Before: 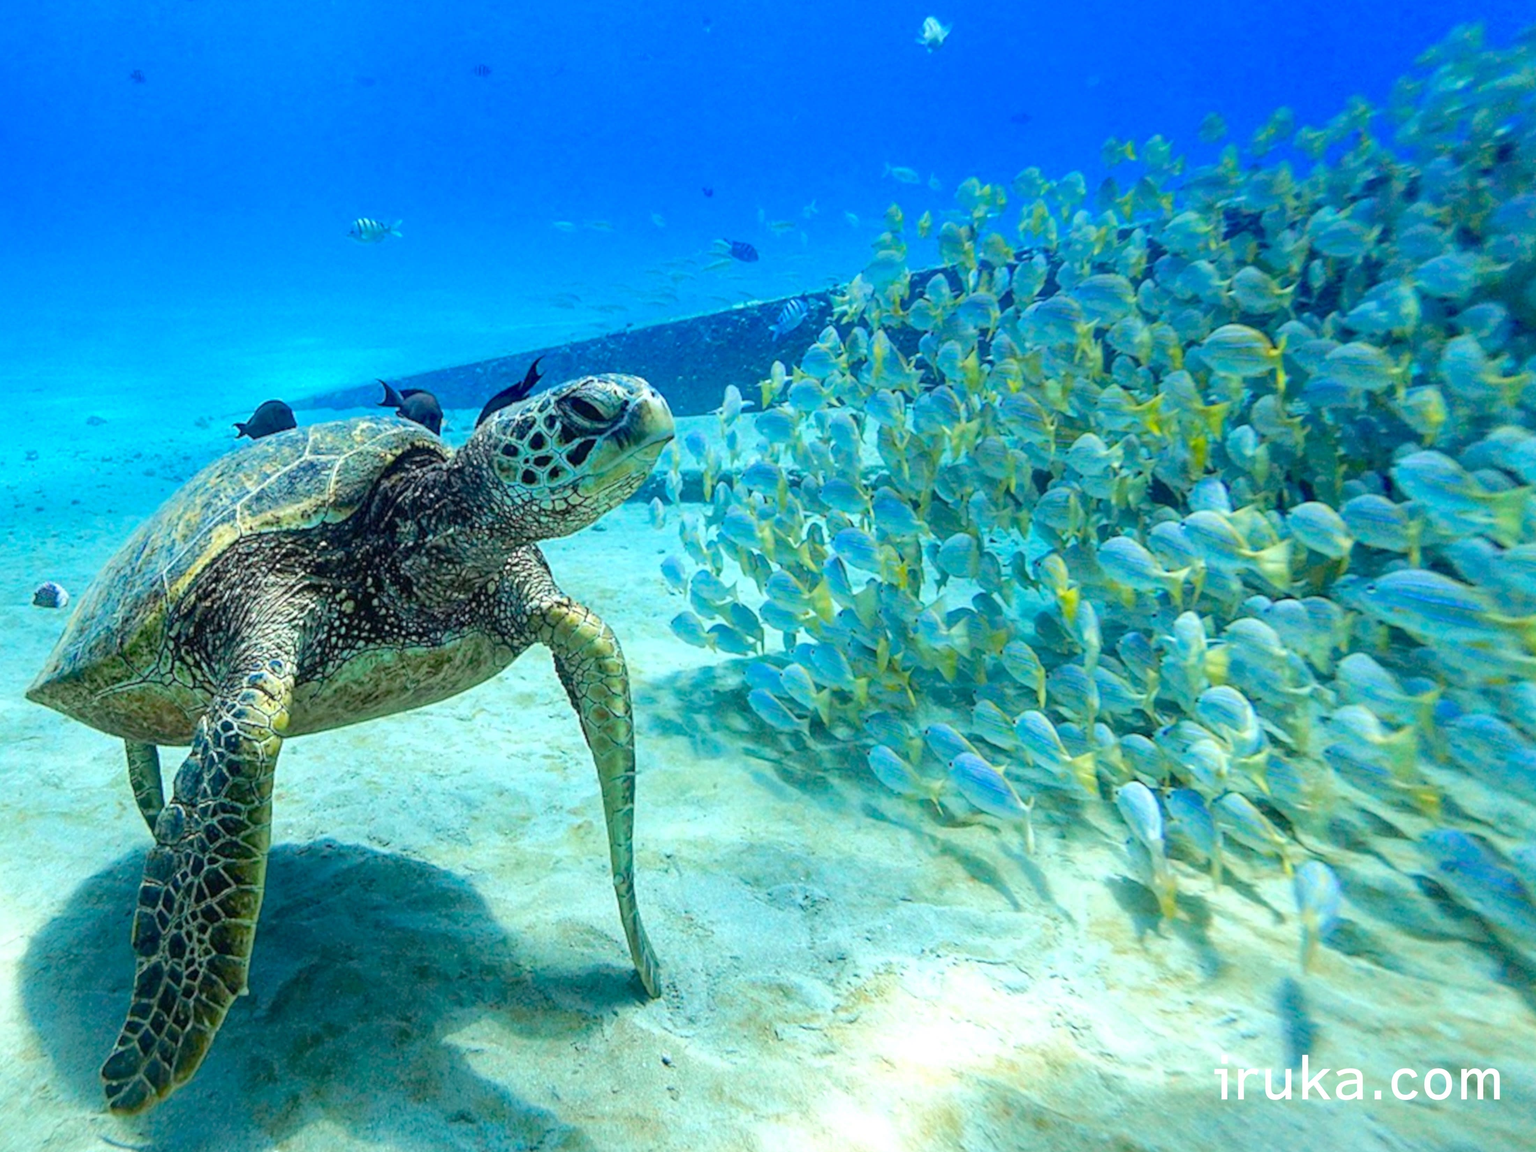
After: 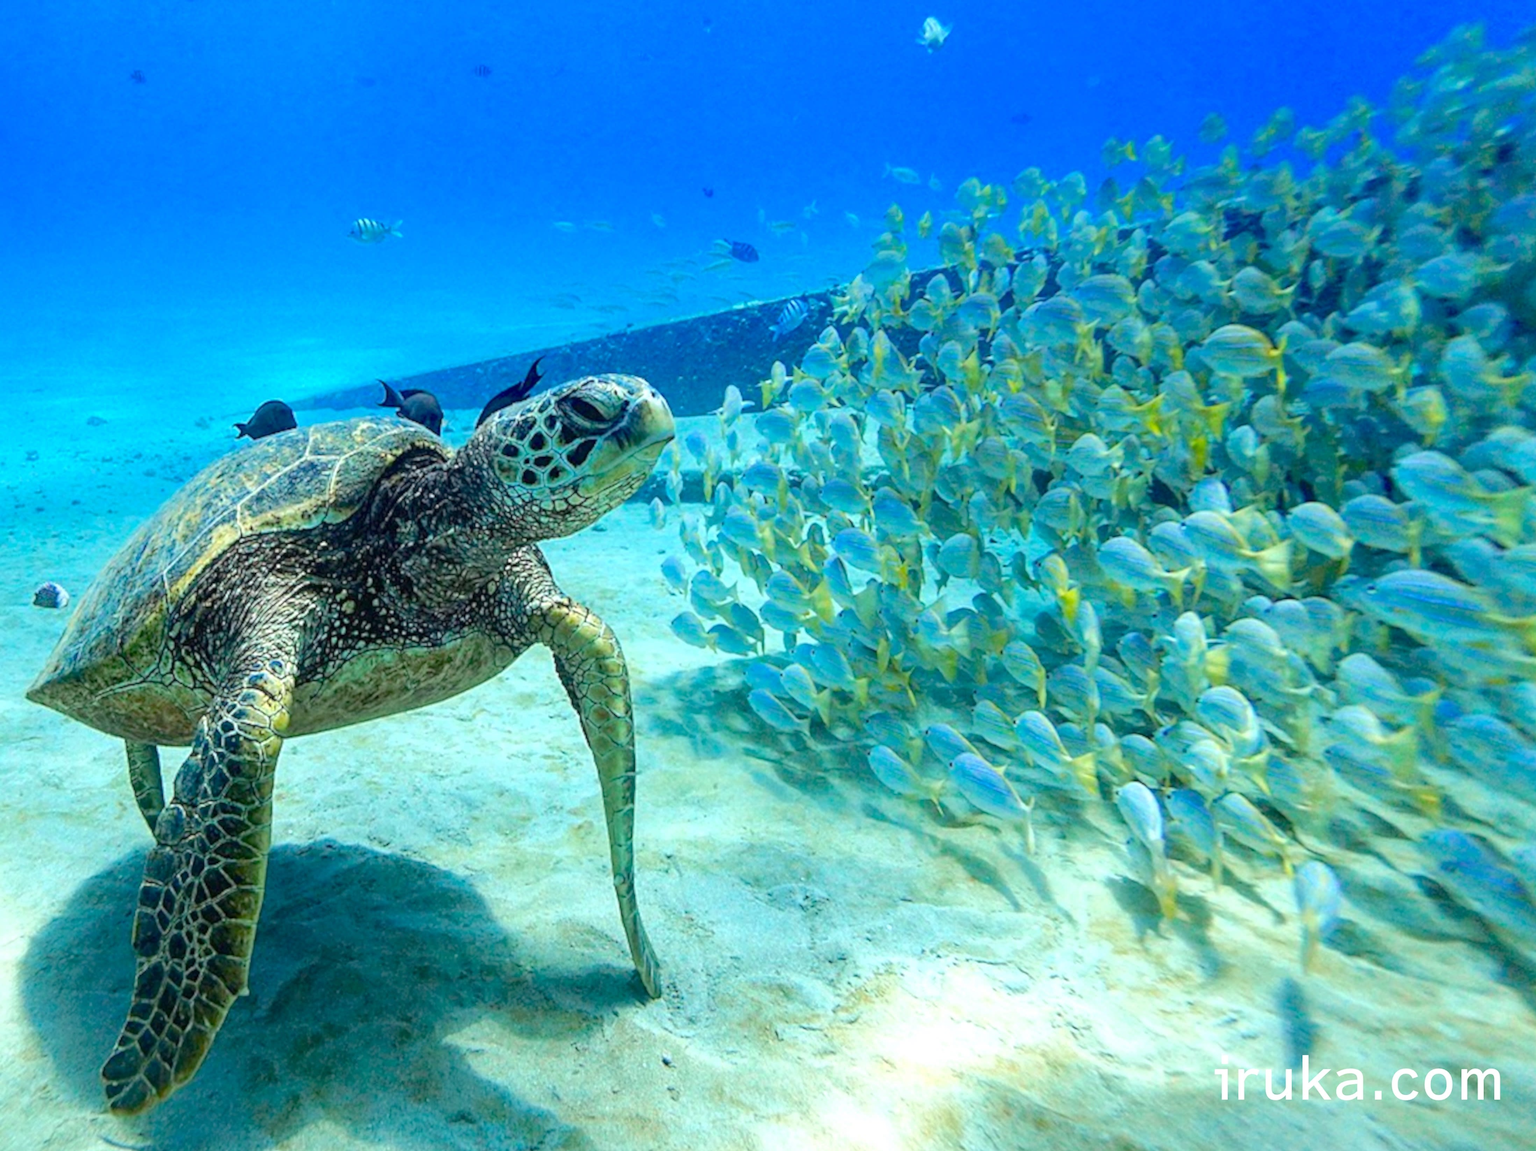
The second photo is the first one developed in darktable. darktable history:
color zones: mix 24.62%
